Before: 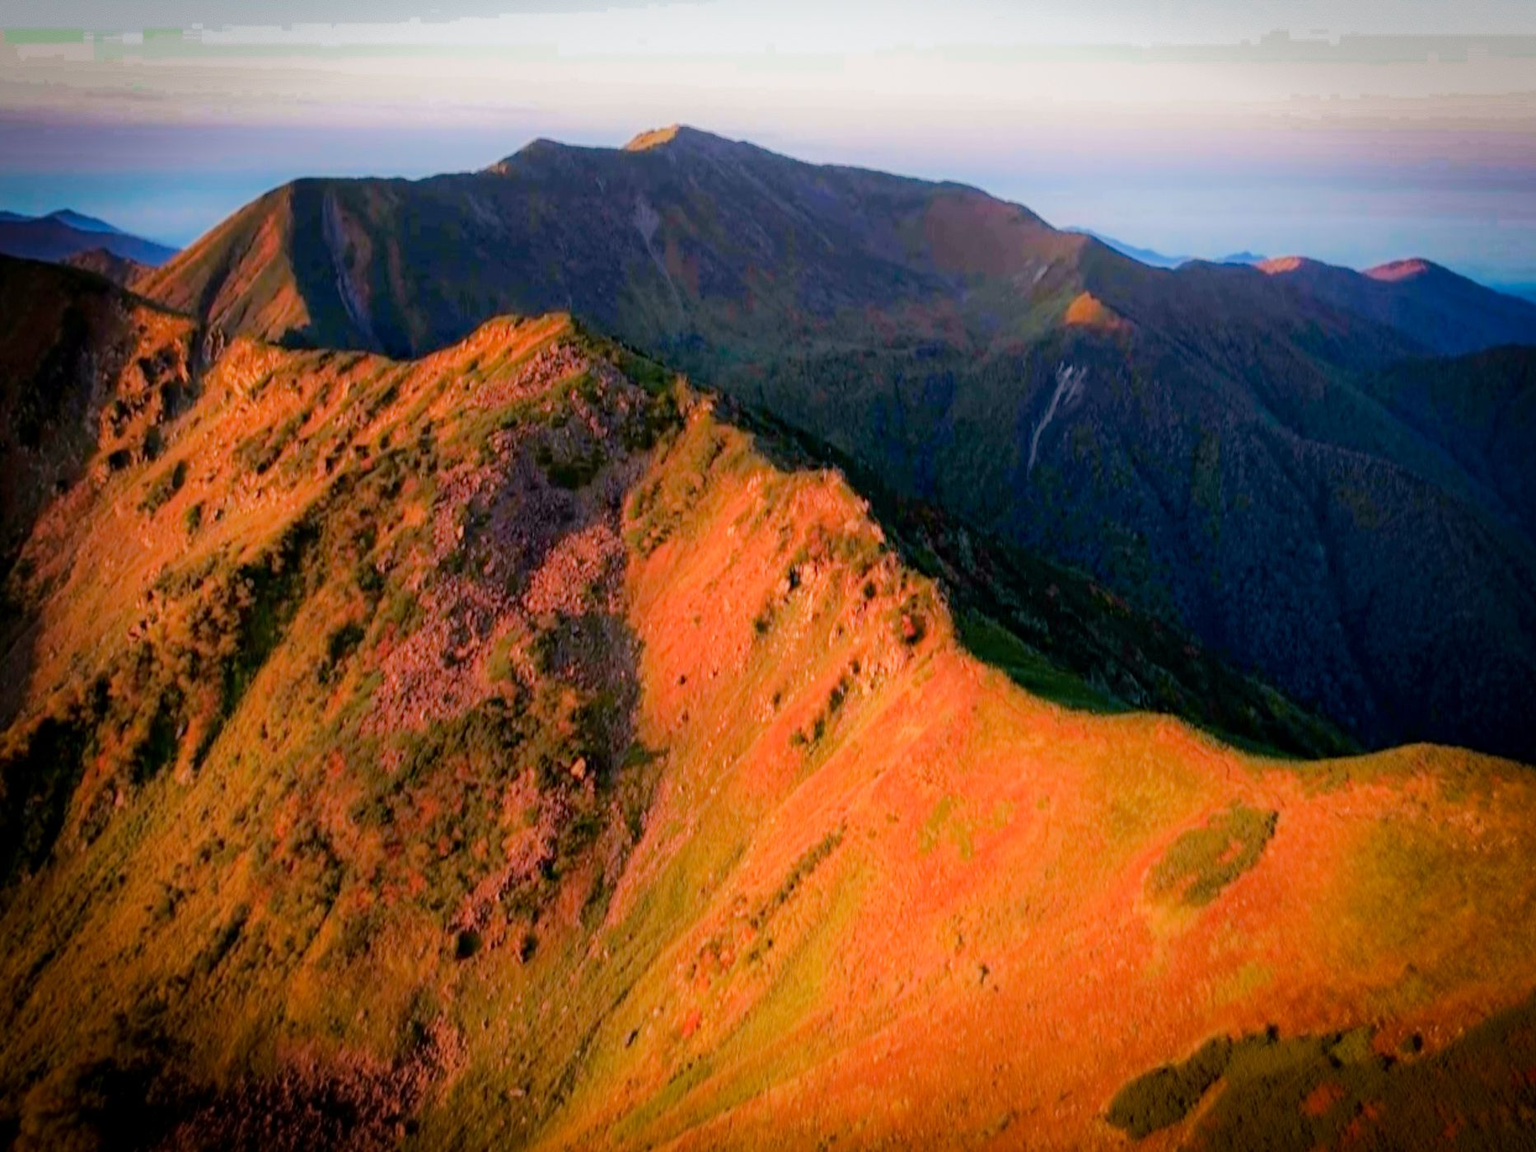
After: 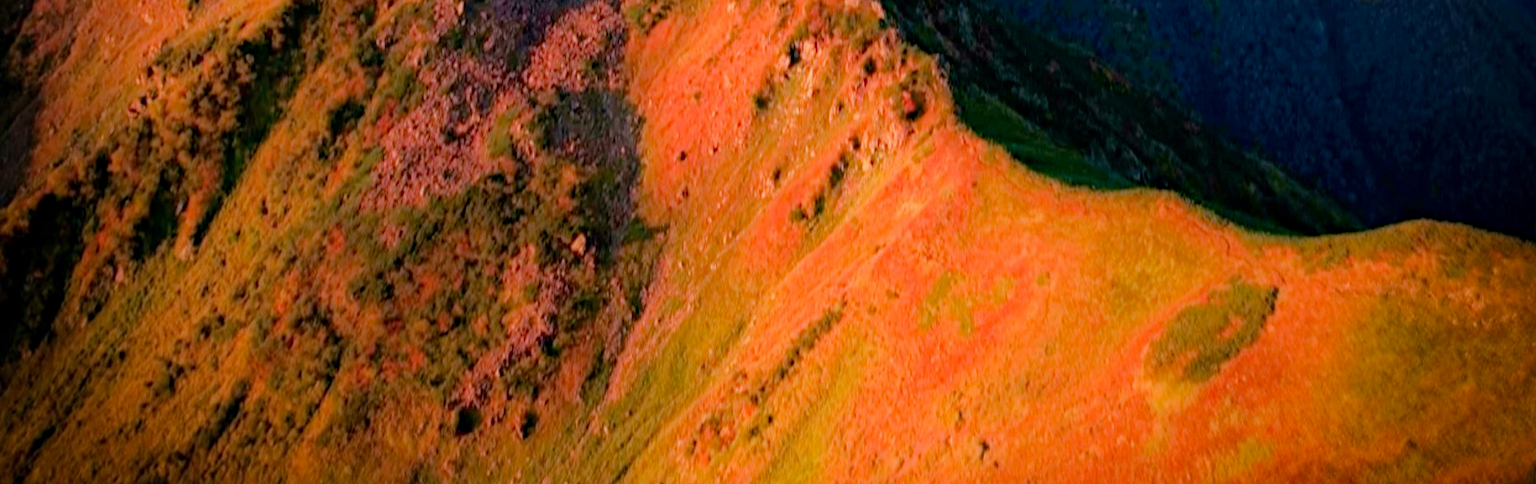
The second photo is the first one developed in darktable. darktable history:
haze removal: strength 0.29, distance 0.25, compatibility mode true, adaptive false
crop: top 45.551%, bottom 12.262%
